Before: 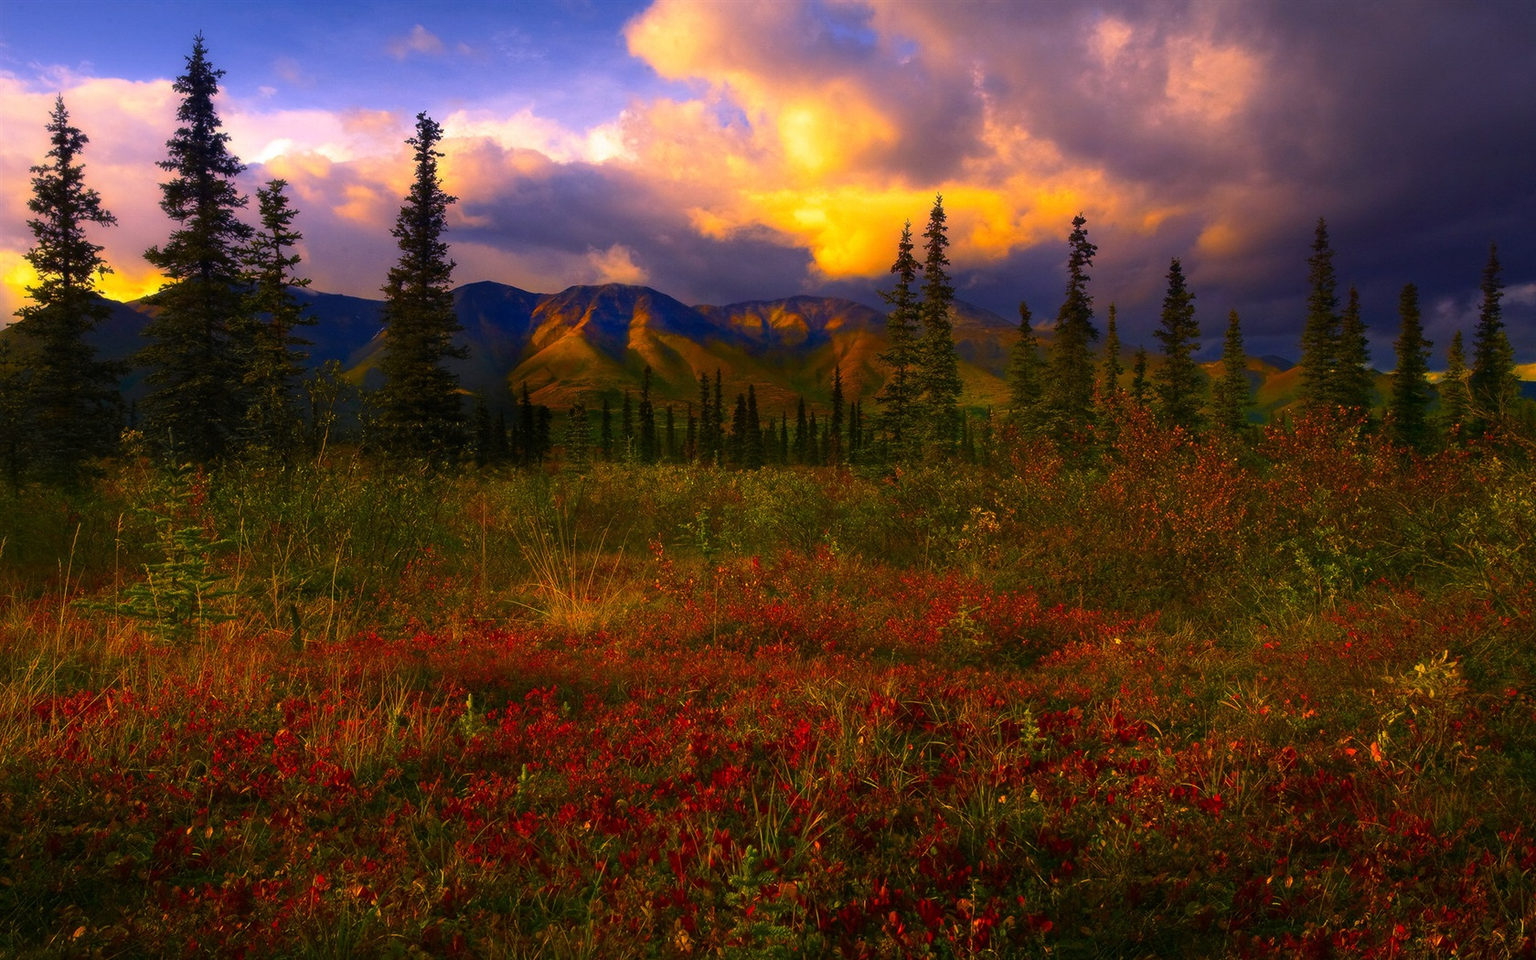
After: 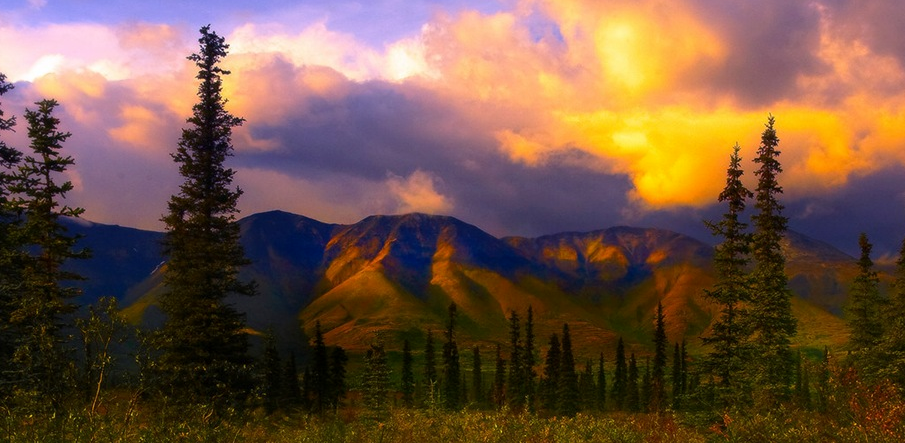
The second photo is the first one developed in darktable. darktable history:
crop: left 15.287%, top 9.264%, right 30.823%, bottom 48.531%
exposure: black level correction 0.001, compensate highlight preservation false
